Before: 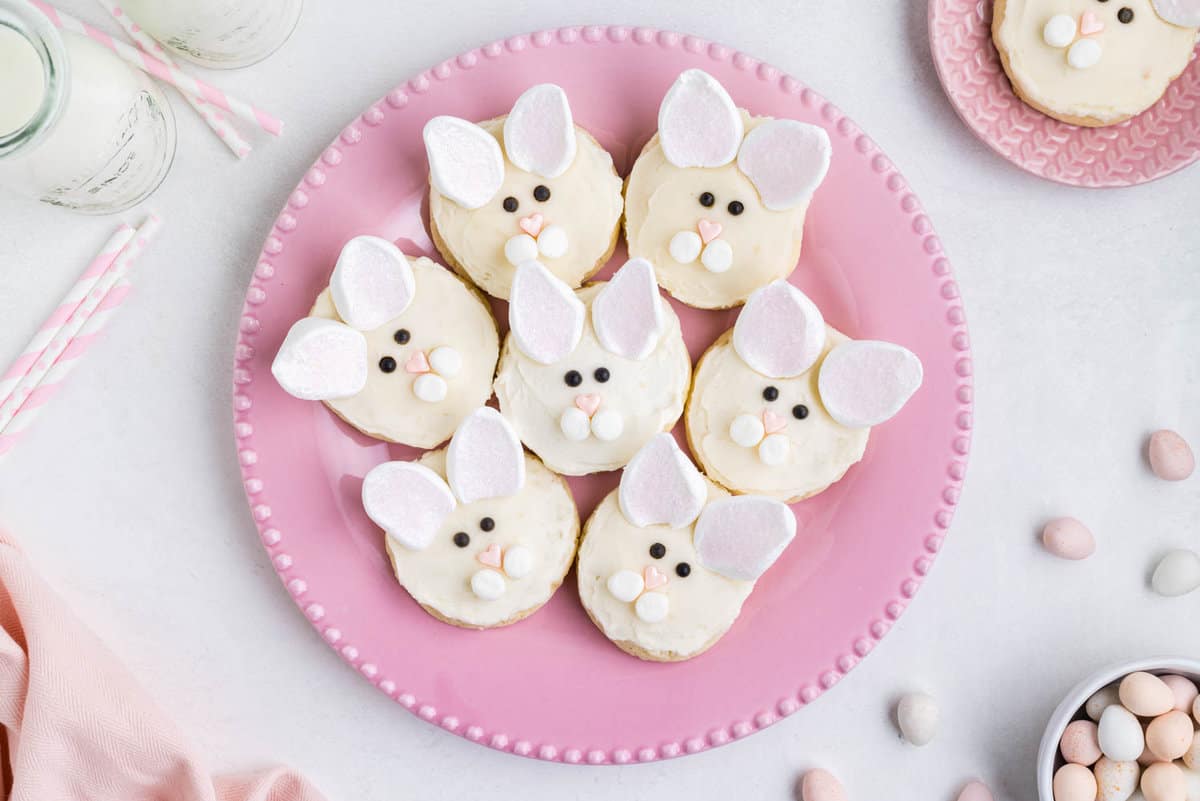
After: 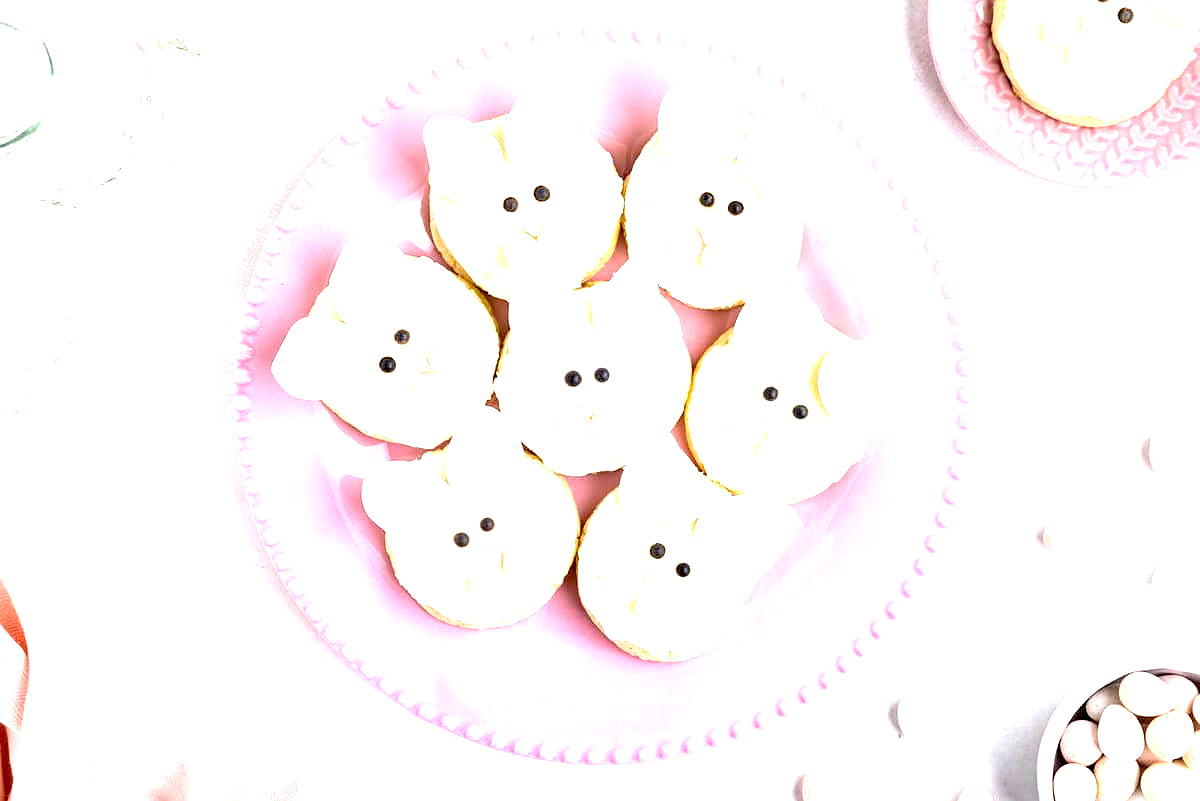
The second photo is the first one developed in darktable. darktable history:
rotate and perspective: automatic cropping off
white balance: emerald 1
exposure: black level correction 0.009, exposure 1.425 EV, compensate highlight preservation false
sharpen: radius 0.969, amount 0.604
